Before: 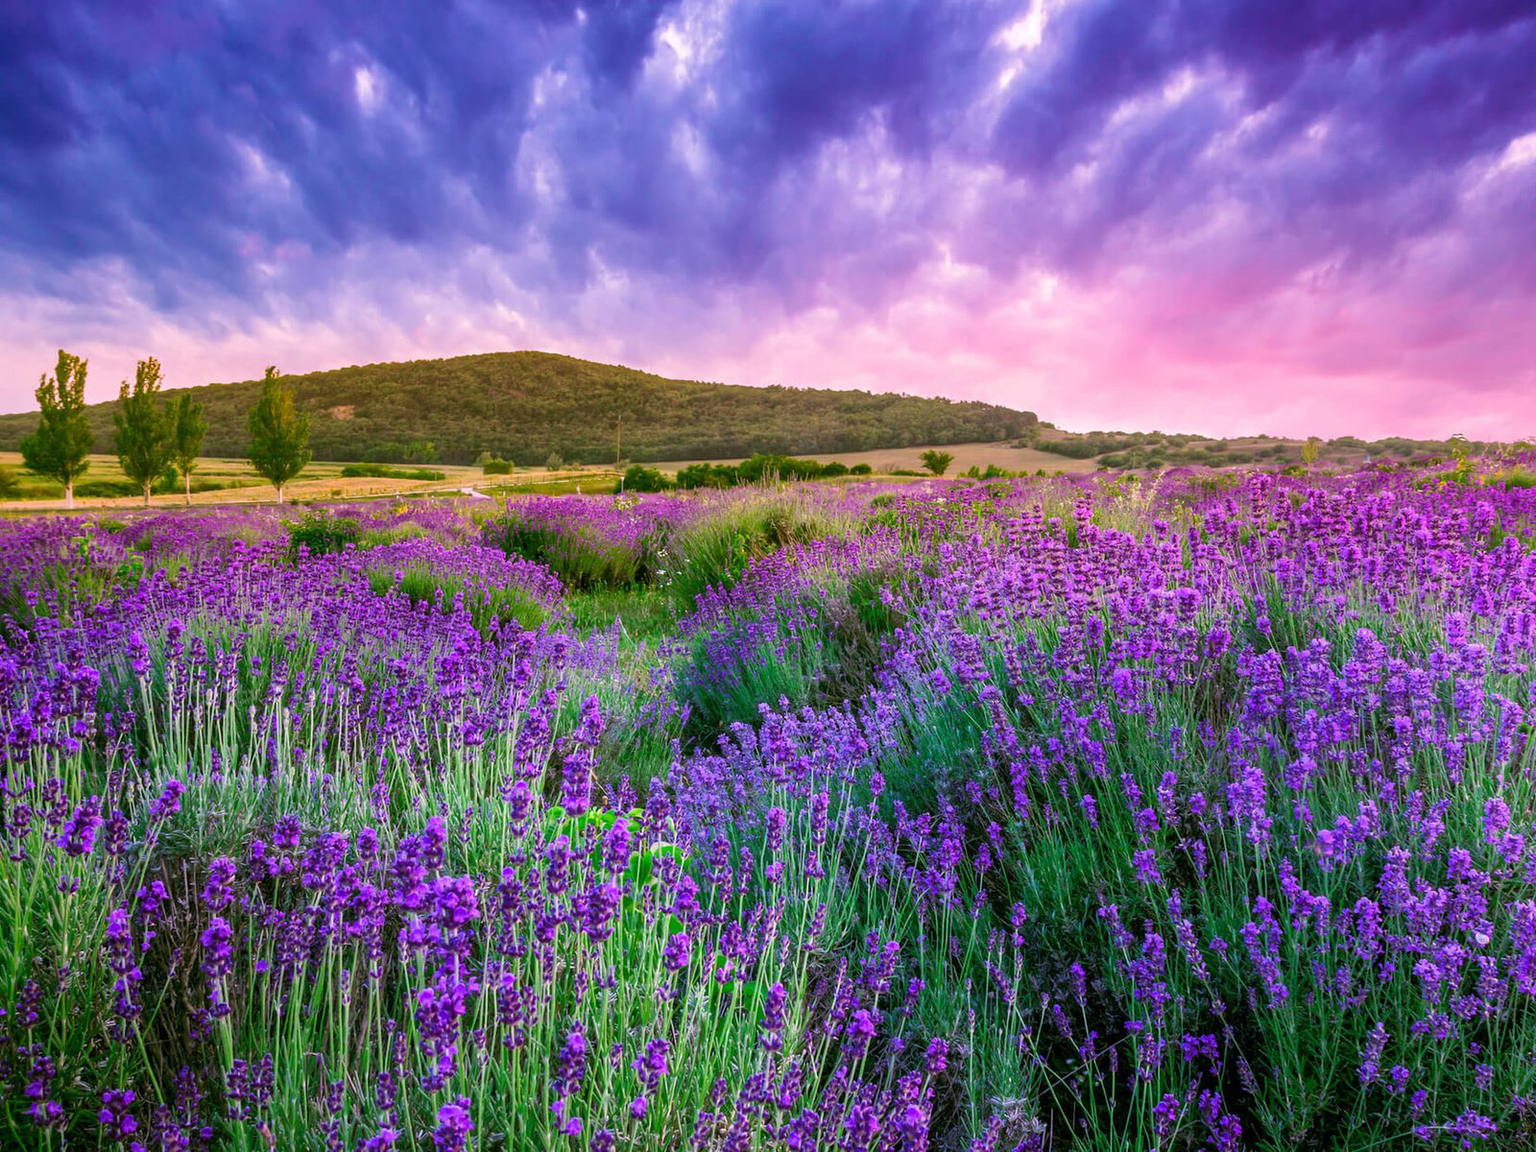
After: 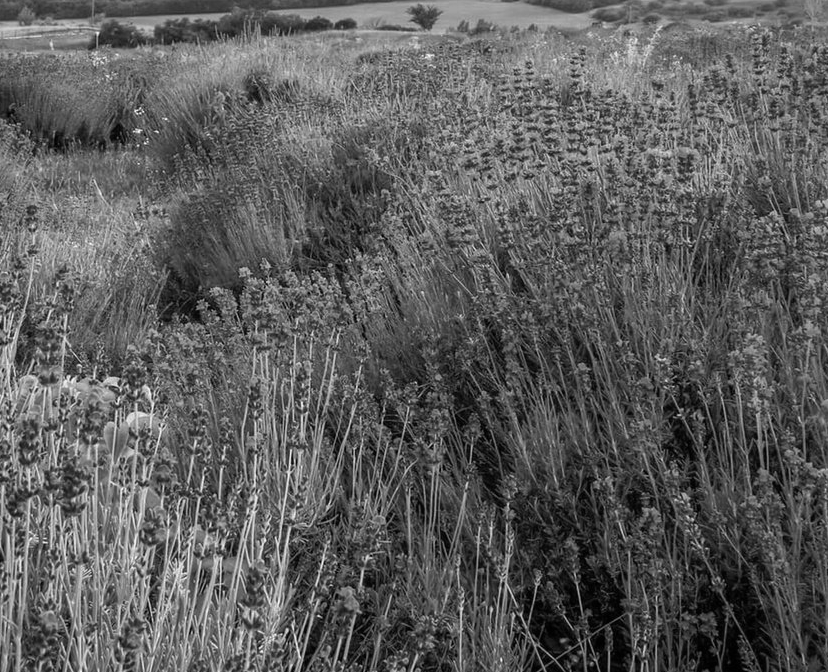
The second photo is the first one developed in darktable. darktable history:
crop: left 34.479%, top 38.822%, right 13.718%, bottom 5.172%
monochrome: on, module defaults
